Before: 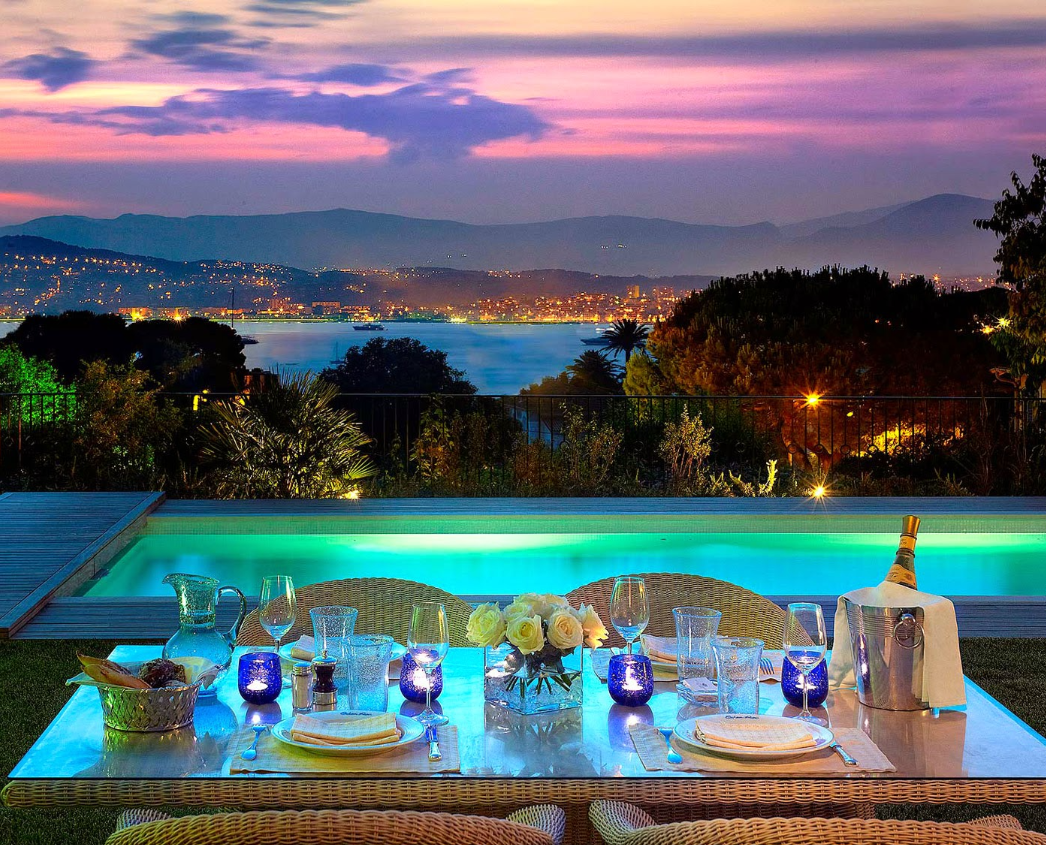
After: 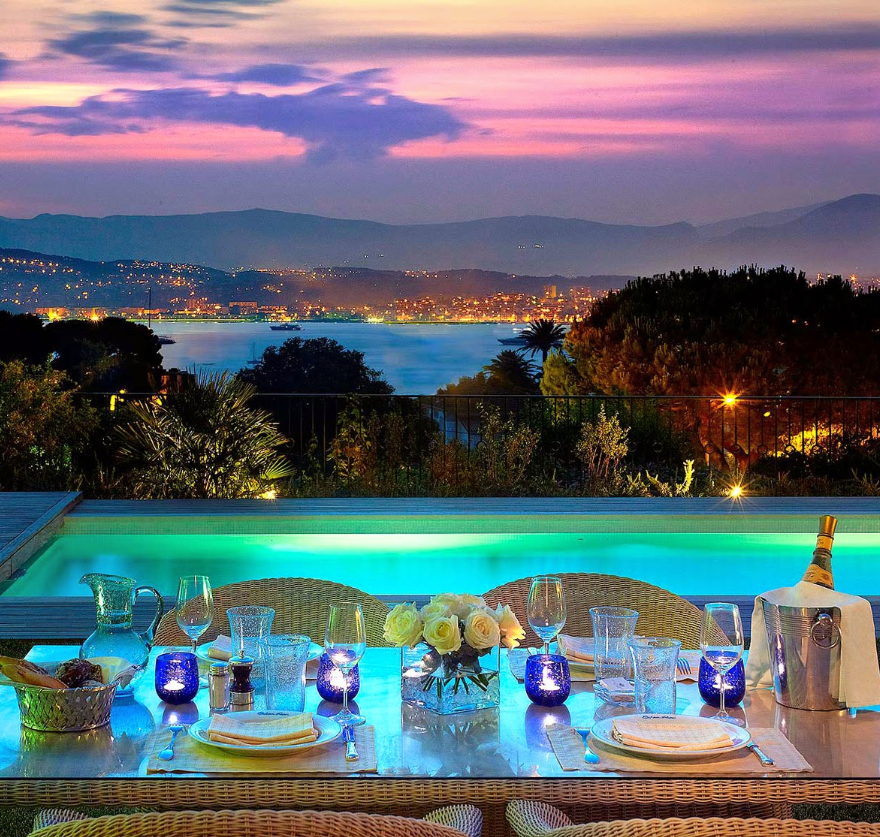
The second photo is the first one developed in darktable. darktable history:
shadows and highlights: shadows 29.61, highlights -30.47, low approximation 0.01, soften with gaussian
crop: left 8.026%, right 7.374%
